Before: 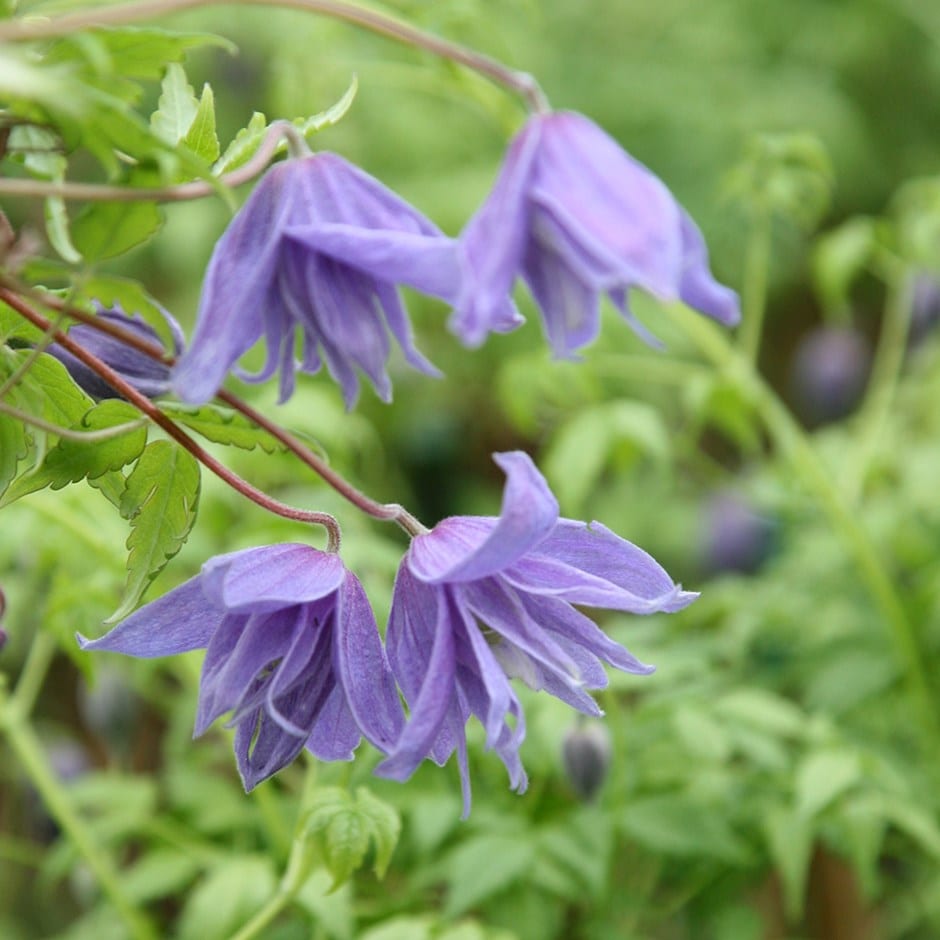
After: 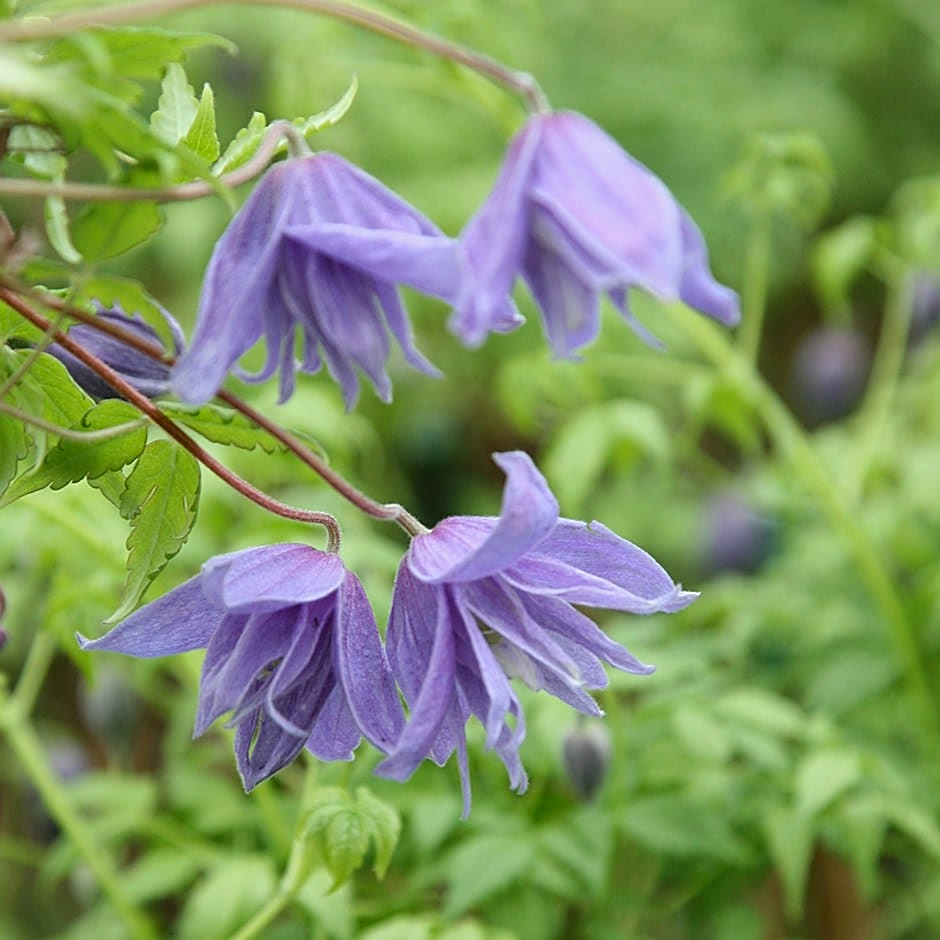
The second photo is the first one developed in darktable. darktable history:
sharpen: on, module defaults
color correction: highlights a* -2.68, highlights b* 2.57
